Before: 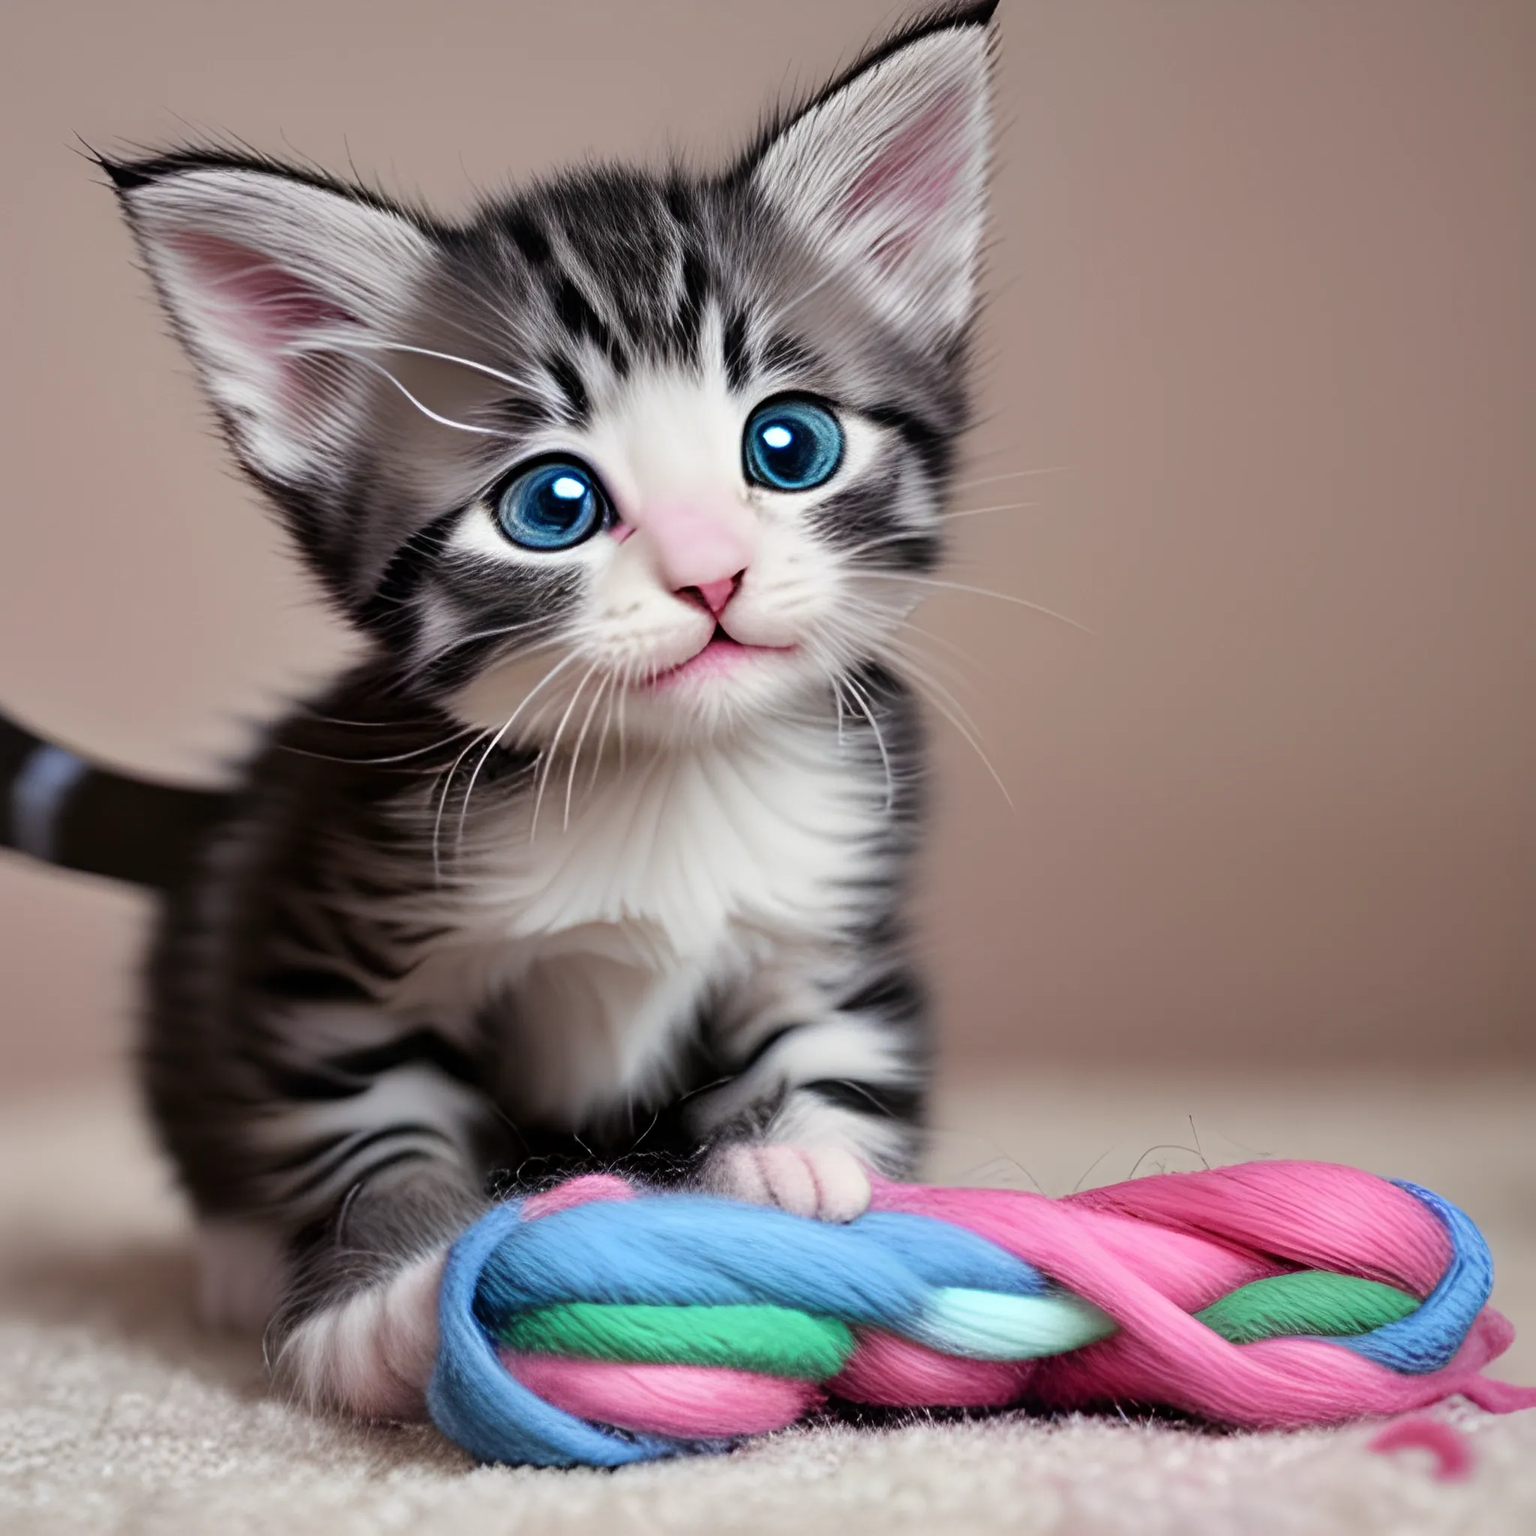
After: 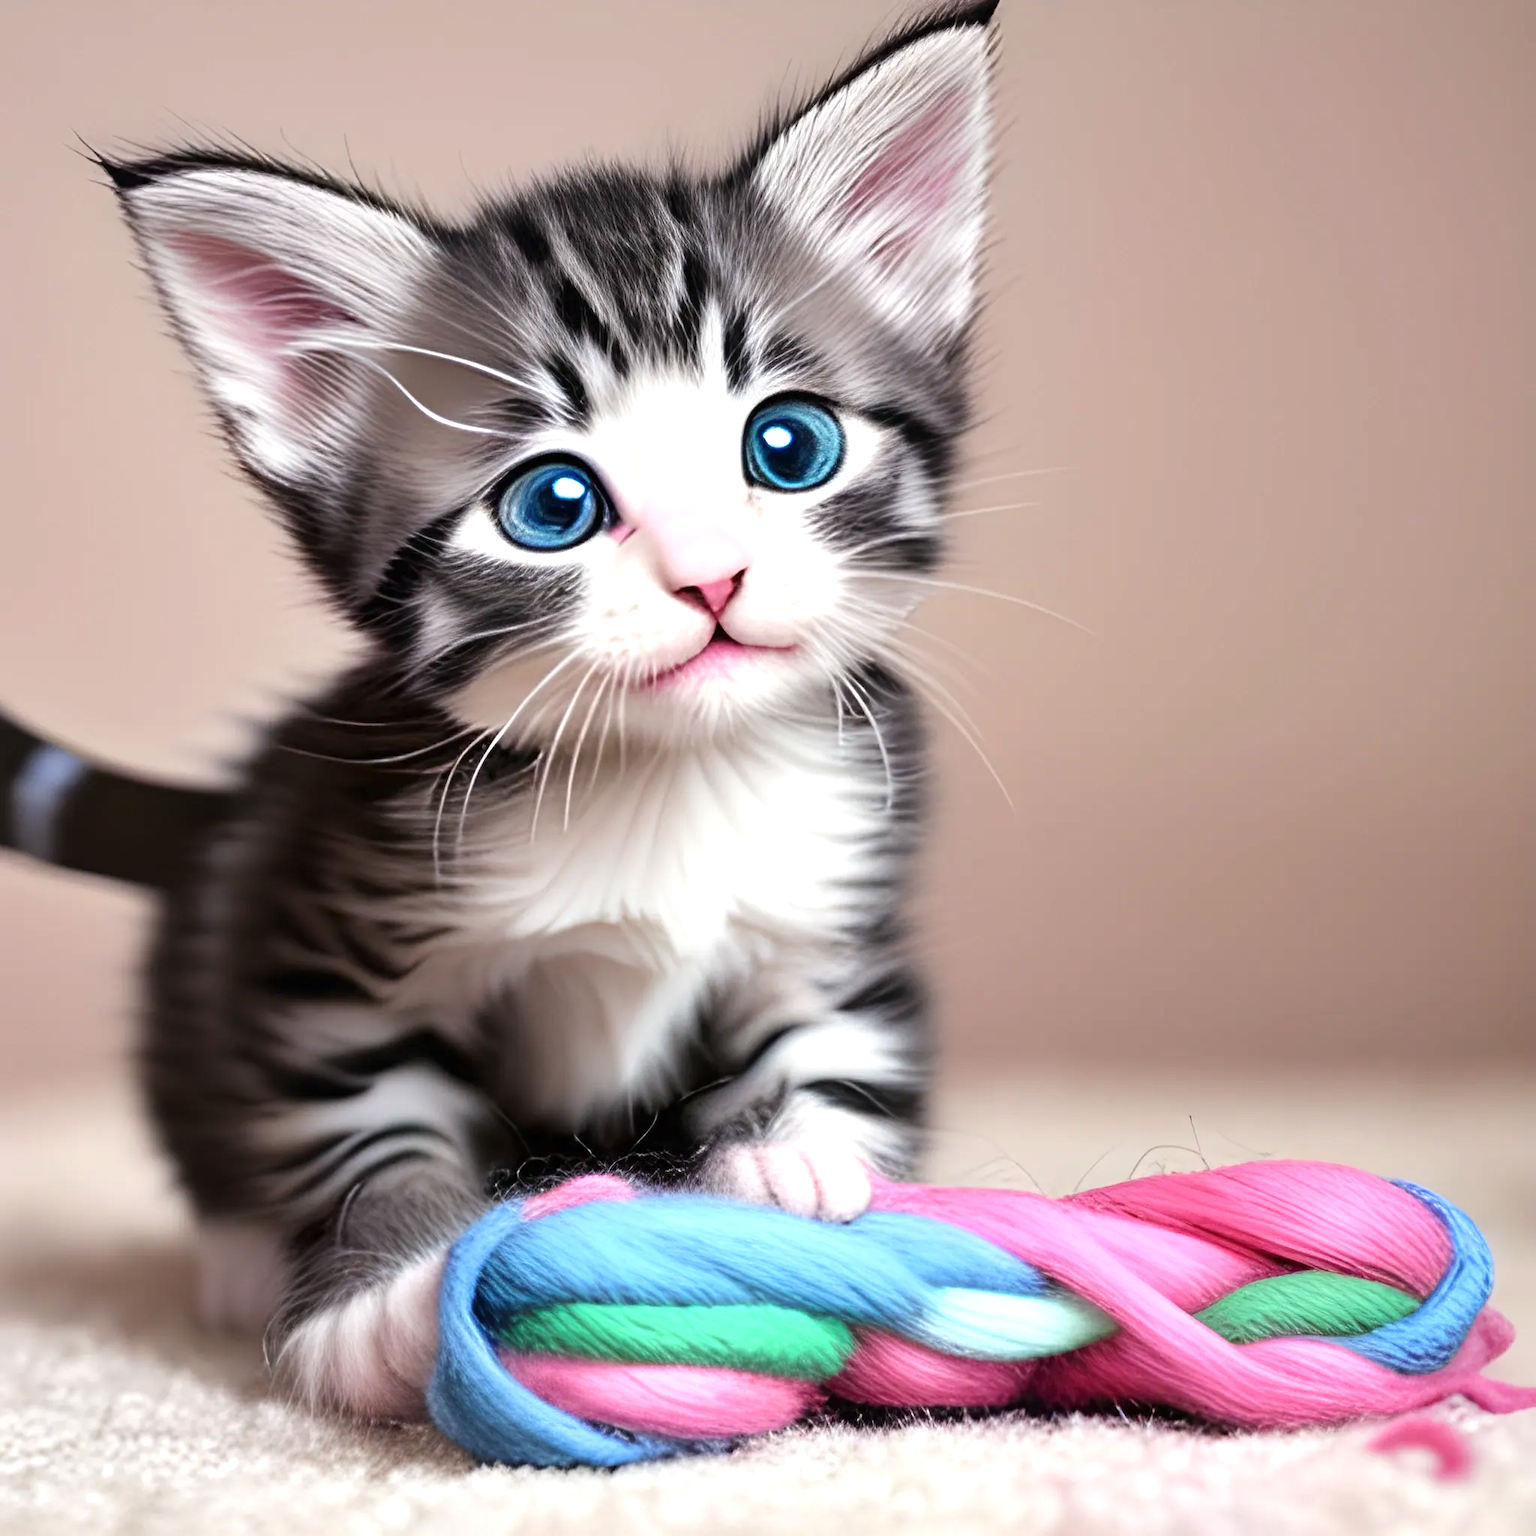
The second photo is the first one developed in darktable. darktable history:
exposure: black level correction 0, exposure 0.692 EV, compensate highlight preservation false
